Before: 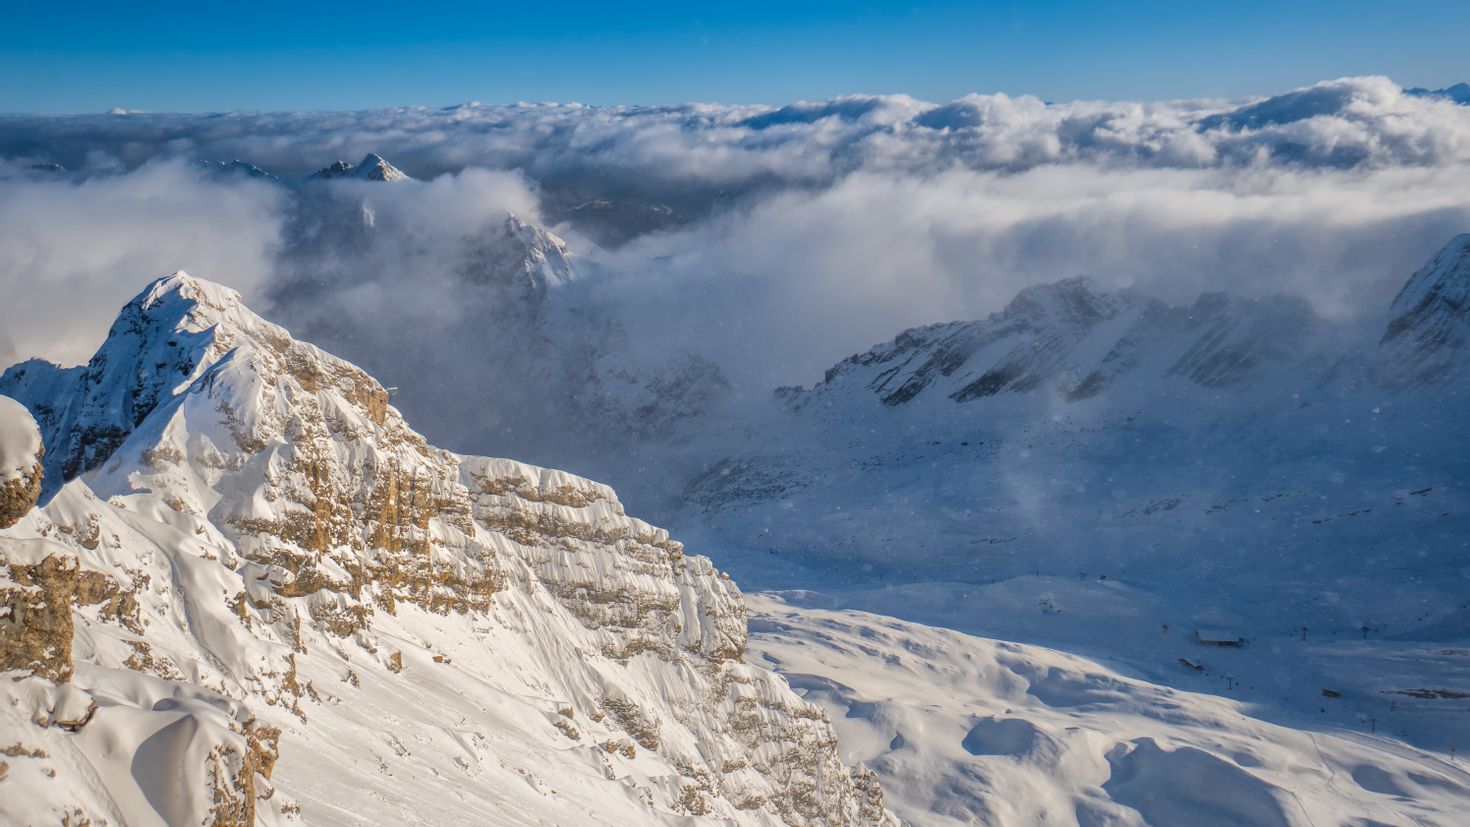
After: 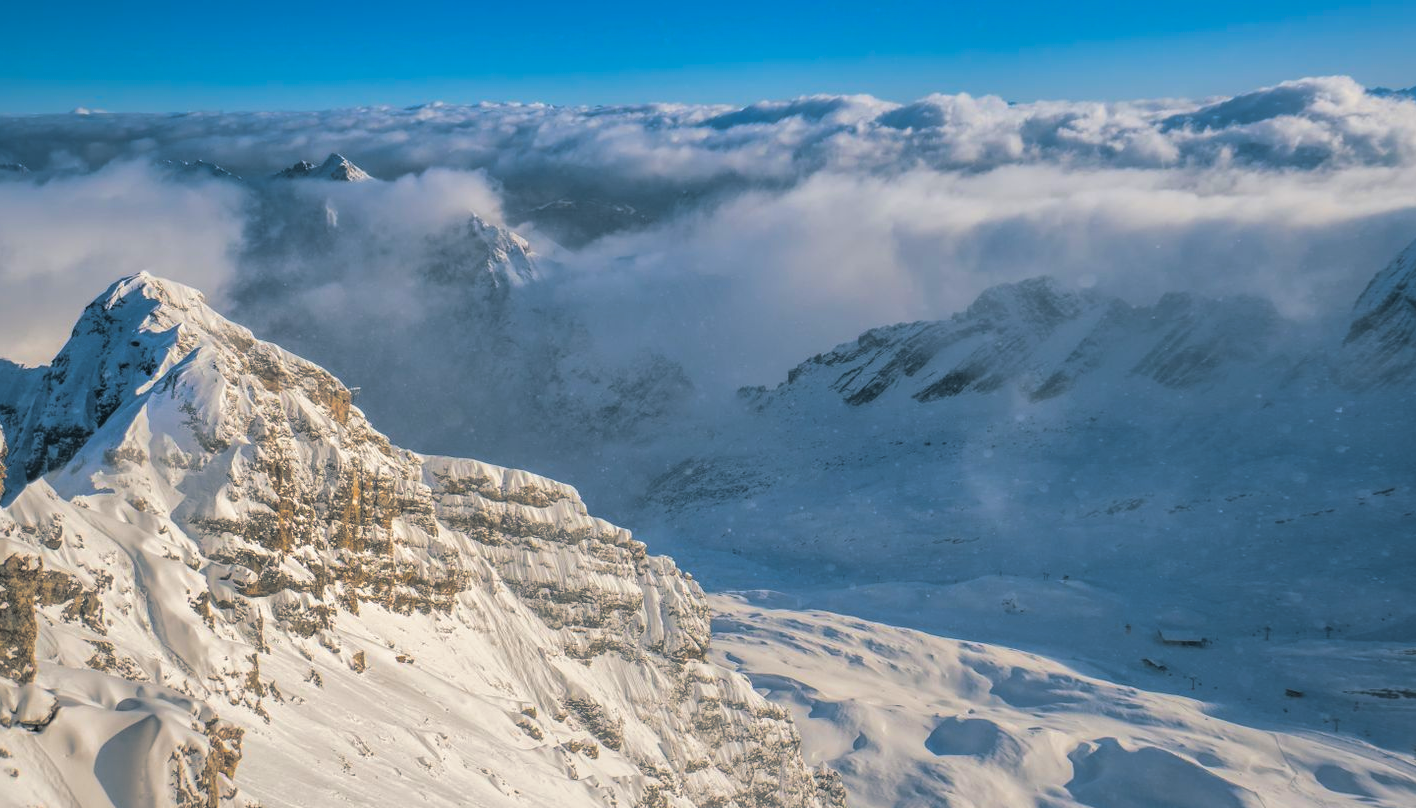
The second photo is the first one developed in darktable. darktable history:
split-toning: shadows › hue 205.2°, shadows › saturation 0.29, highlights › hue 50.4°, highlights › saturation 0.38, balance -49.9
crop and rotate: left 2.536%, right 1.107%, bottom 2.246%
color balance rgb: perceptual saturation grading › global saturation 25%, global vibrance 20%
